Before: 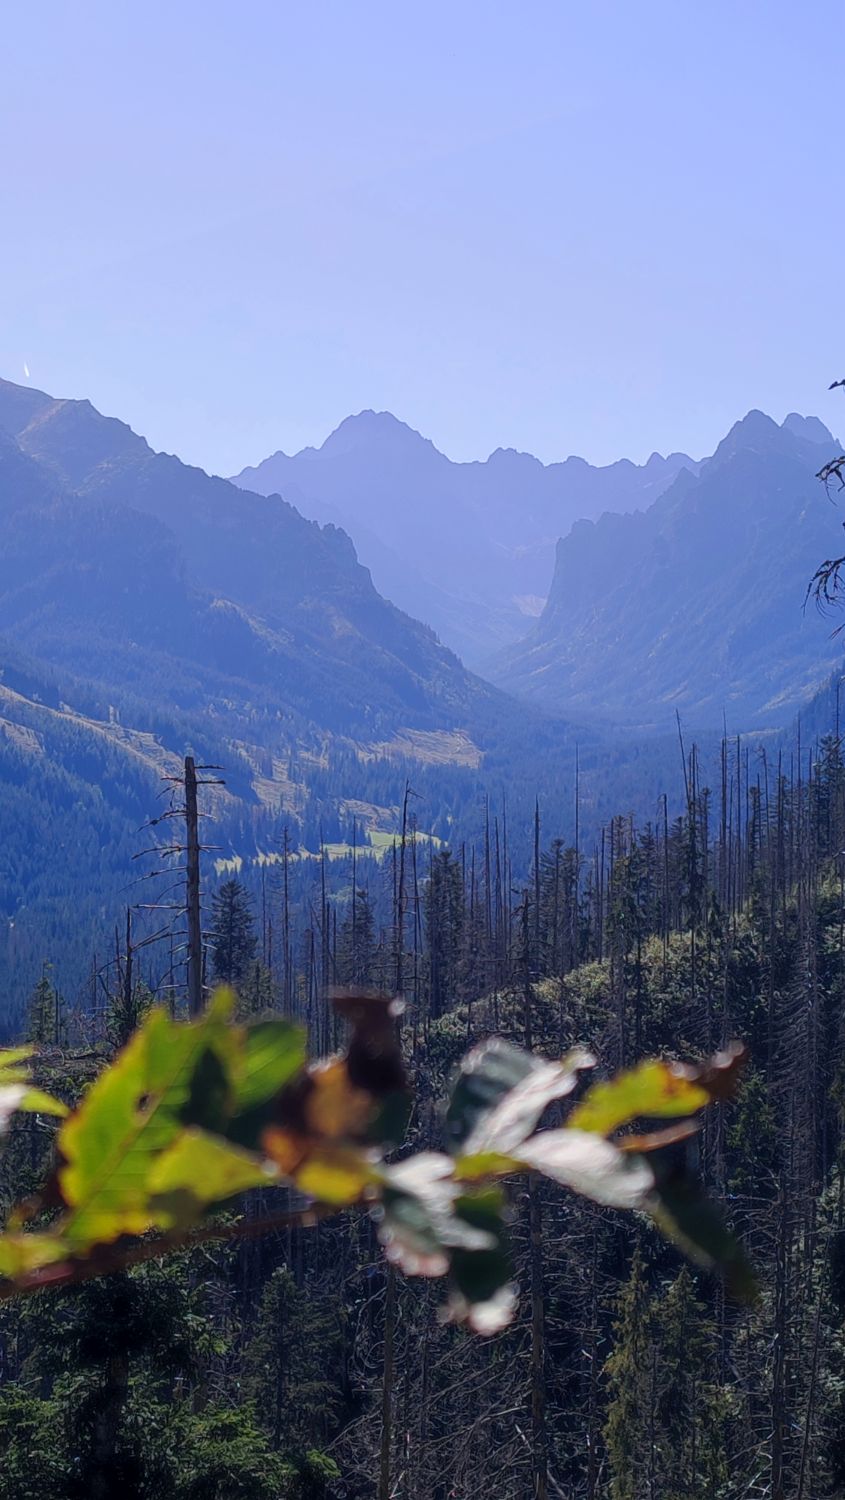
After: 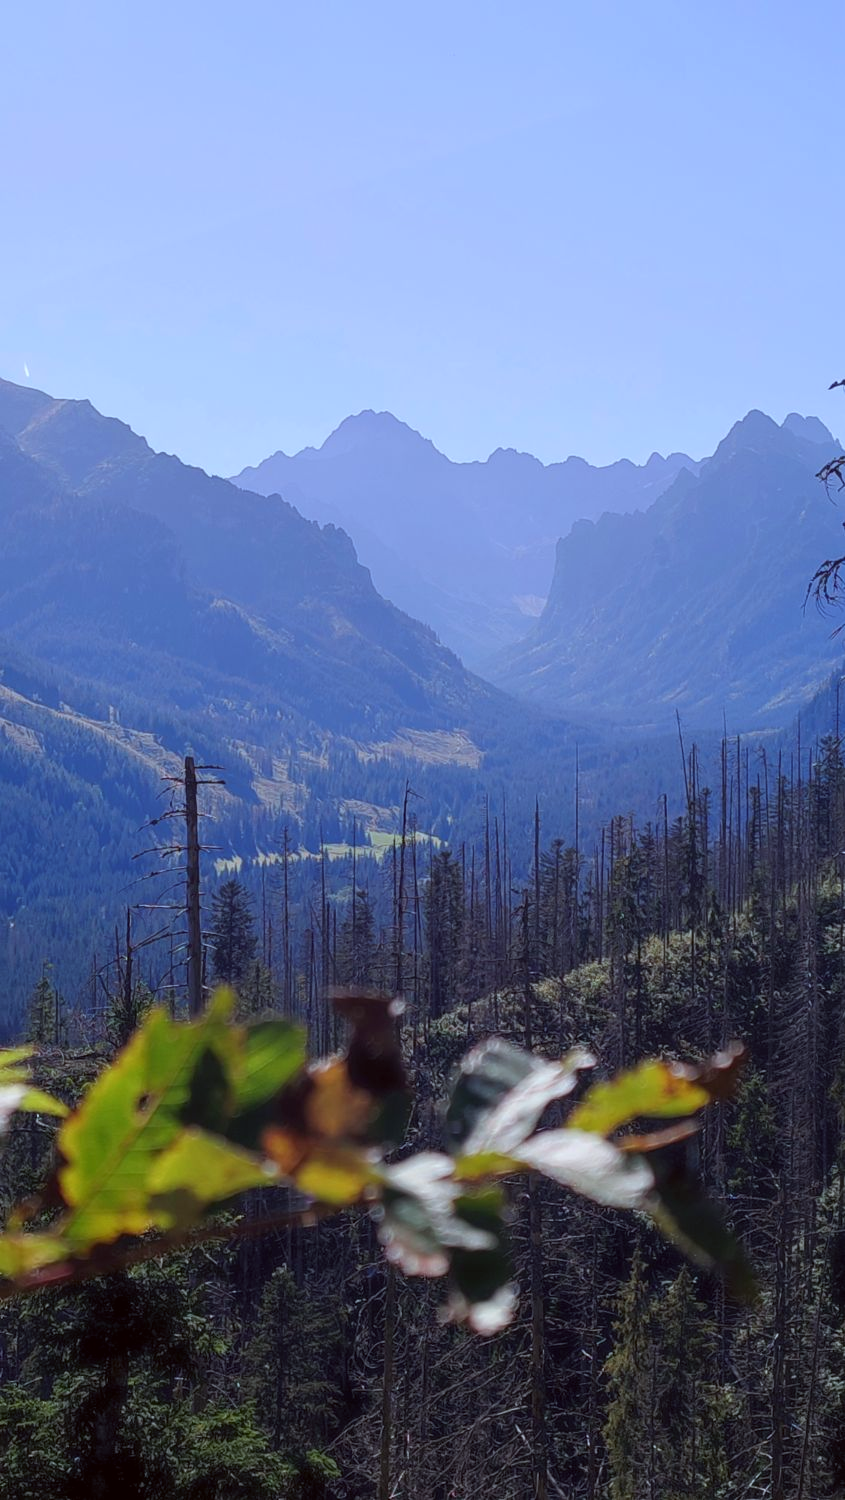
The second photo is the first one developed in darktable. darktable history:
color correction: highlights a* -3.62, highlights b* -6.97, shadows a* 2.97, shadows b* 5.11
